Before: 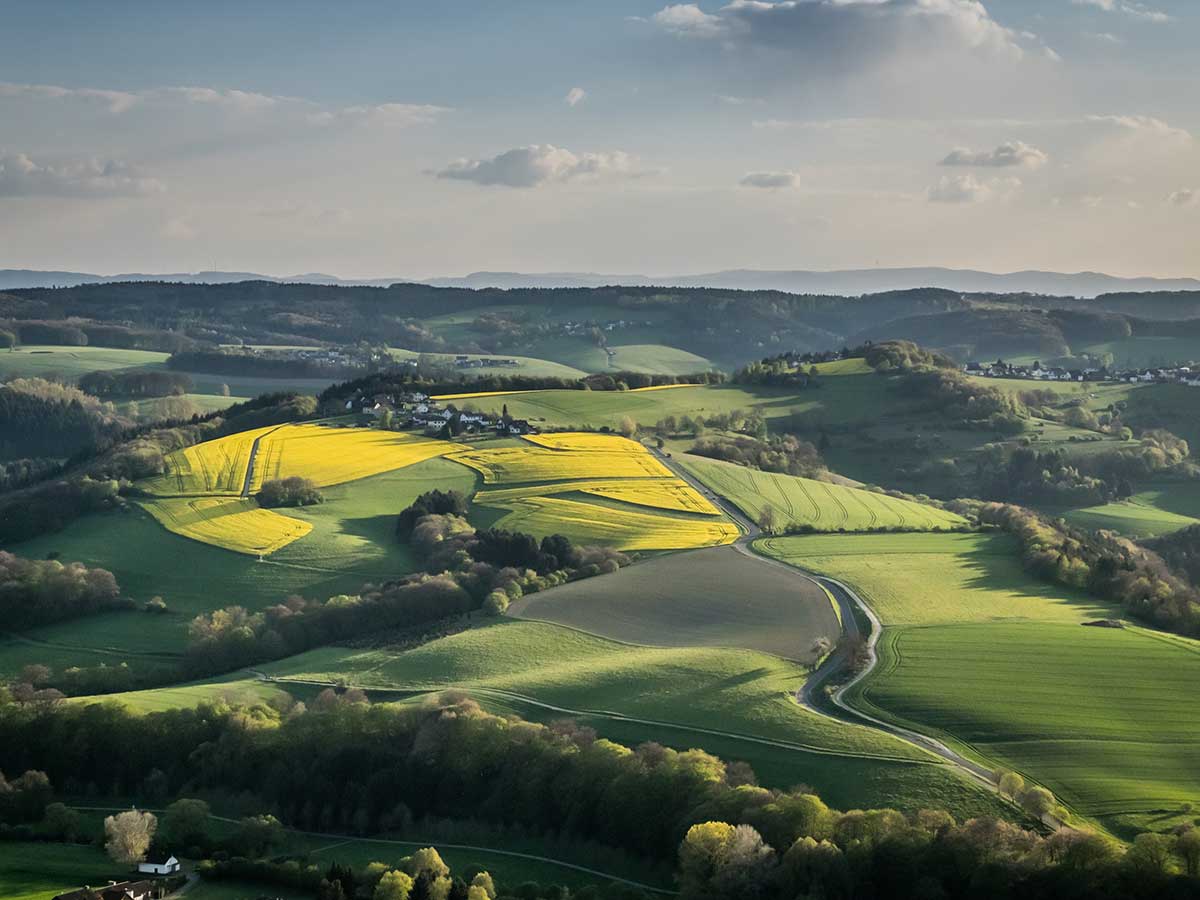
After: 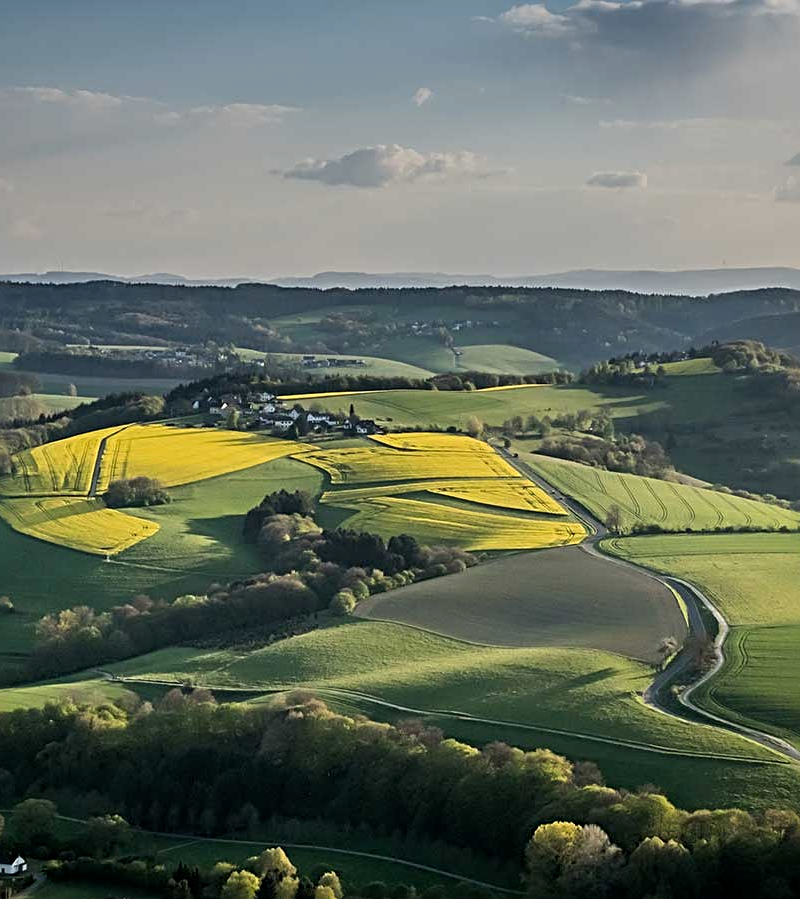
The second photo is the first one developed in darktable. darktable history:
sharpen: radius 3.971
exposure: black level correction 0.001, exposure -0.2 EV, compensate highlight preservation false
crop and rotate: left 12.807%, right 20.512%
